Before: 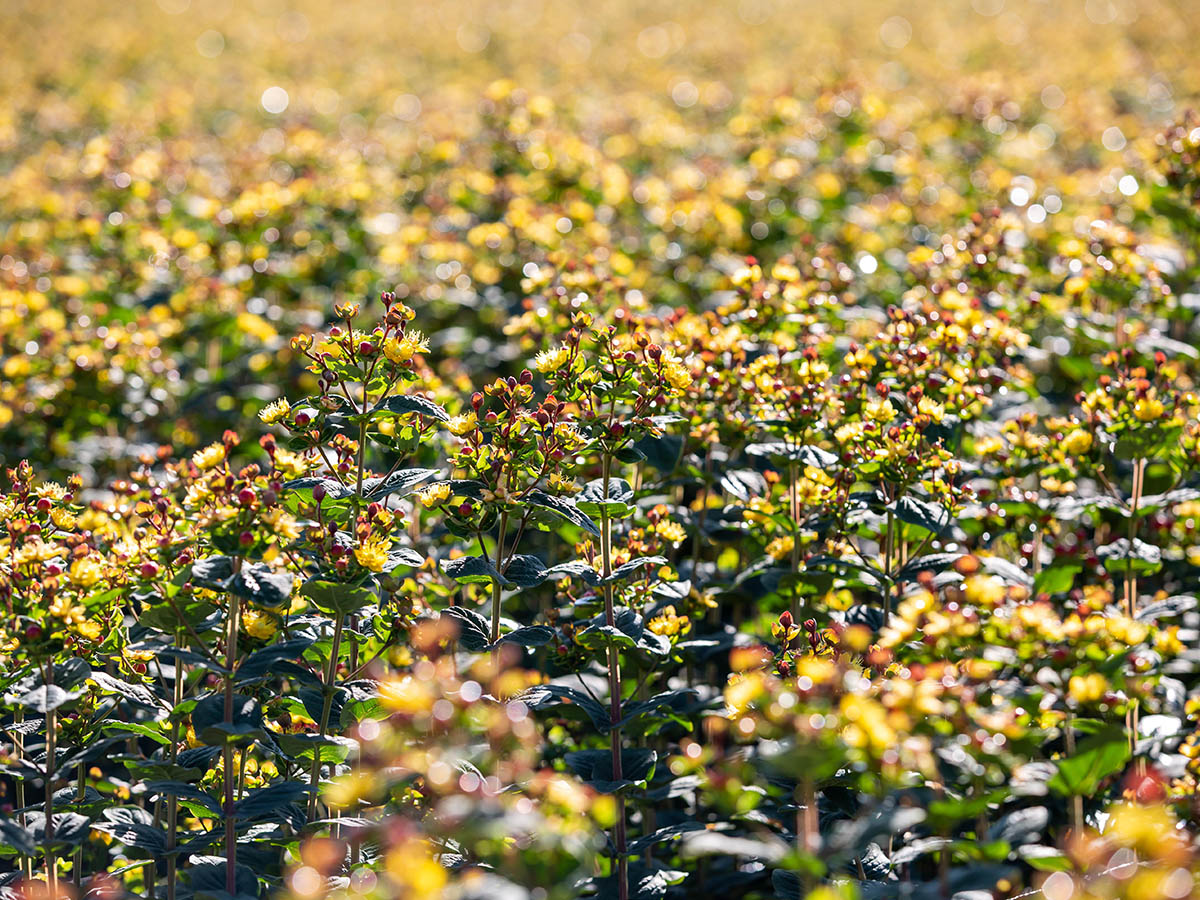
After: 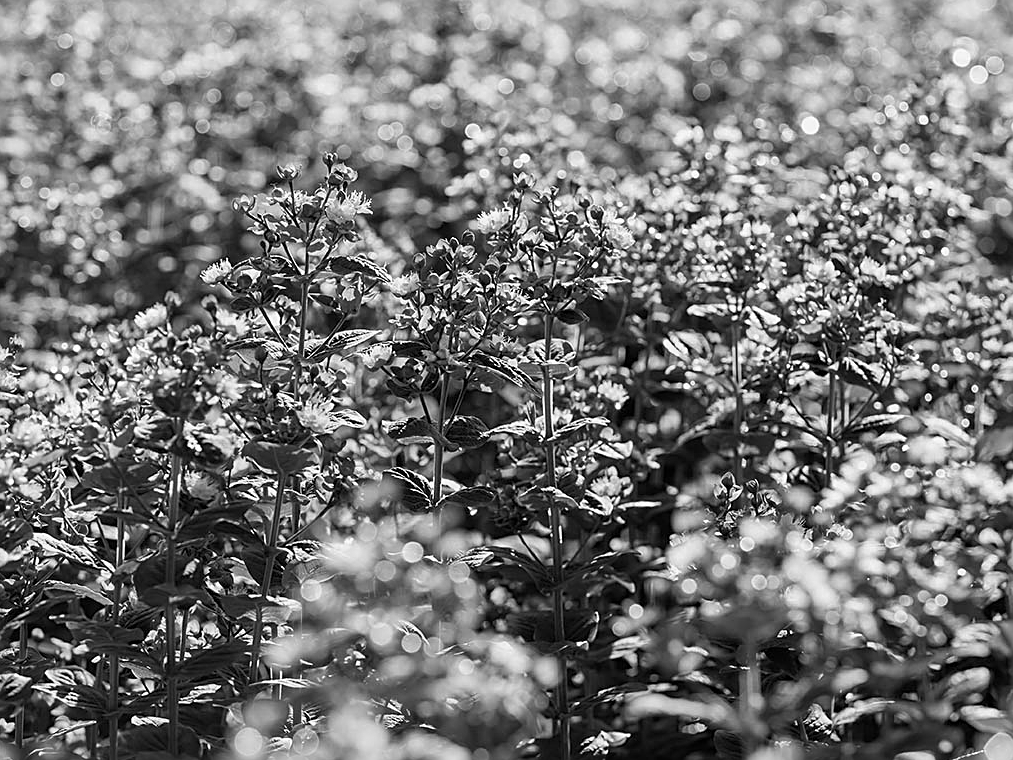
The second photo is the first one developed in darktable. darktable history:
crop and rotate: left 4.842%, top 15.51%, right 10.668%
monochrome: a 26.22, b 42.67, size 0.8
sharpen: on, module defaults
